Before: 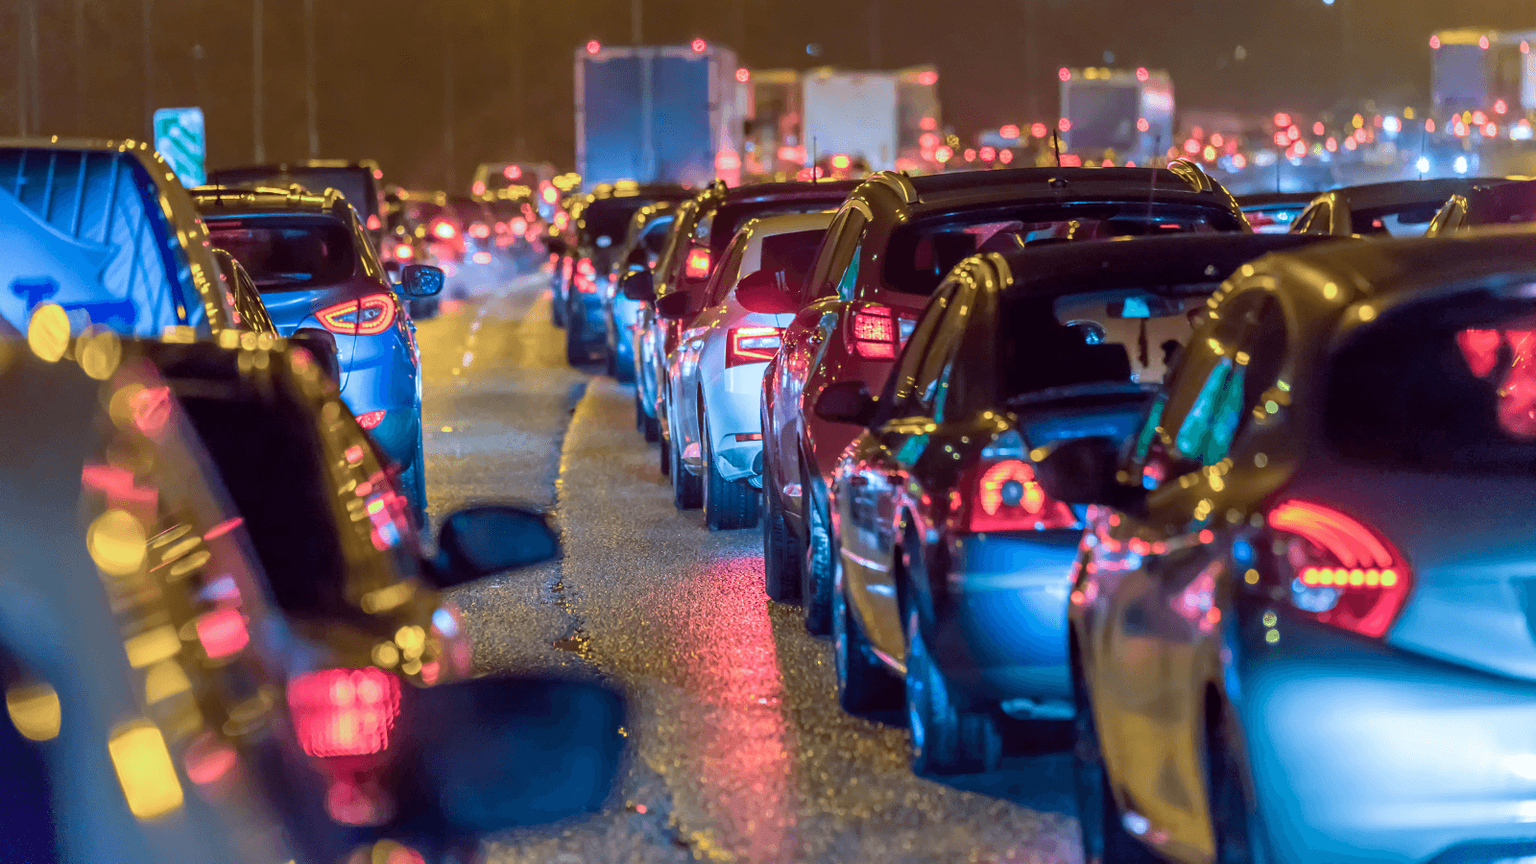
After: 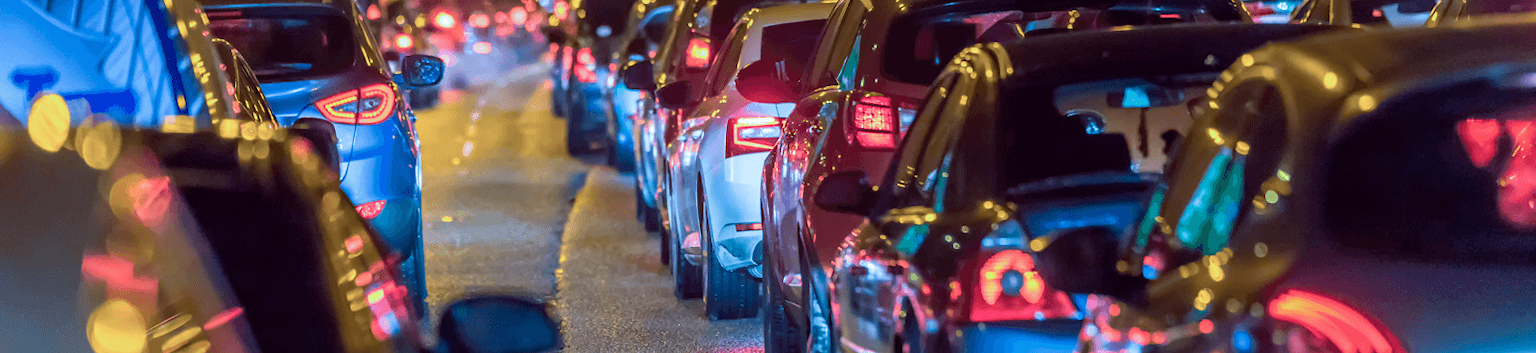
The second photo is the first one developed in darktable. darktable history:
crop and rotate: top 24.402%, bottom 34.632%
